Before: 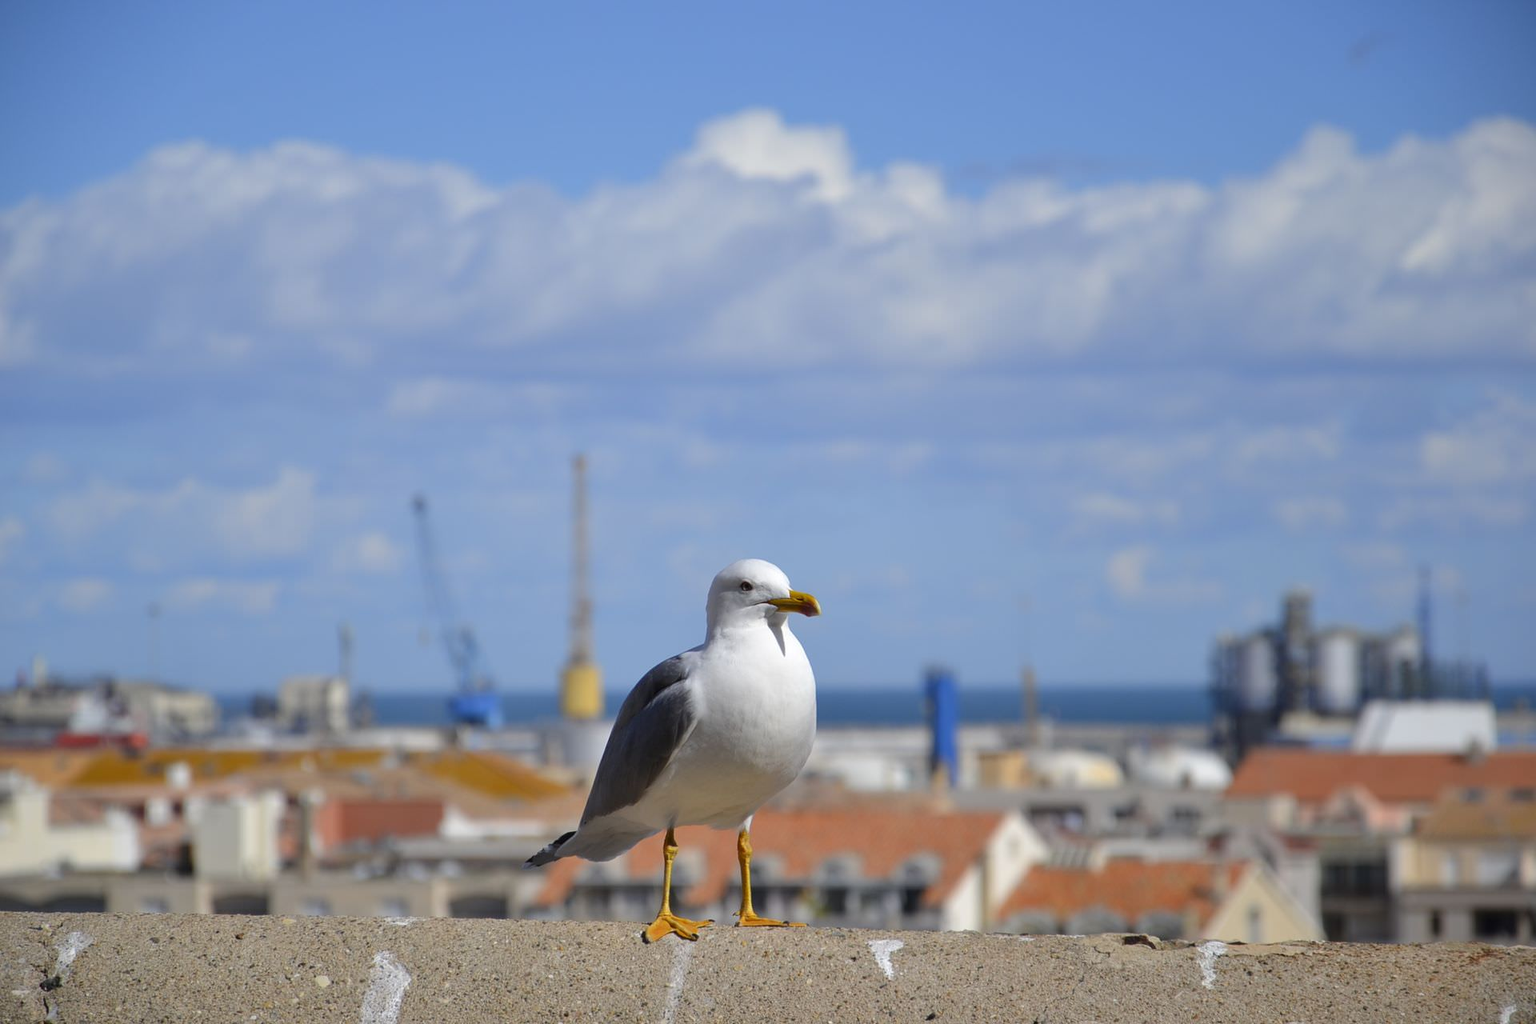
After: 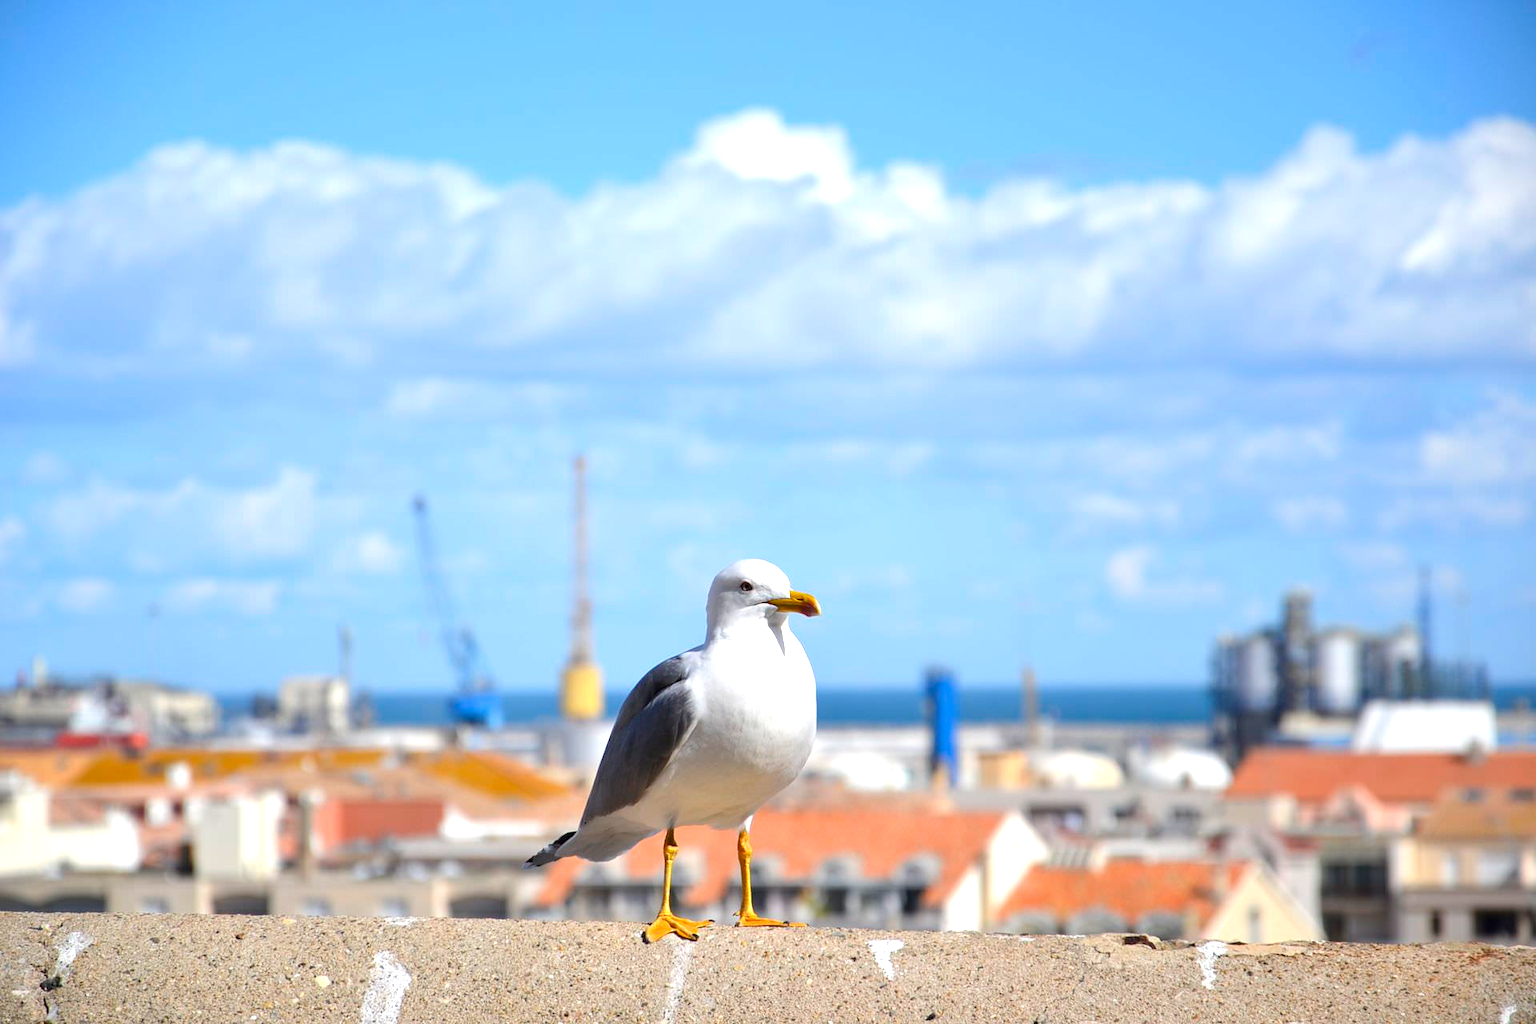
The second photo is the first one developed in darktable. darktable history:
exposure: exposure 1.001 EV, compensate highlight preservation false
haze removal: strength 0.017, distance 0.245, compatibility mode true, adaptive false
